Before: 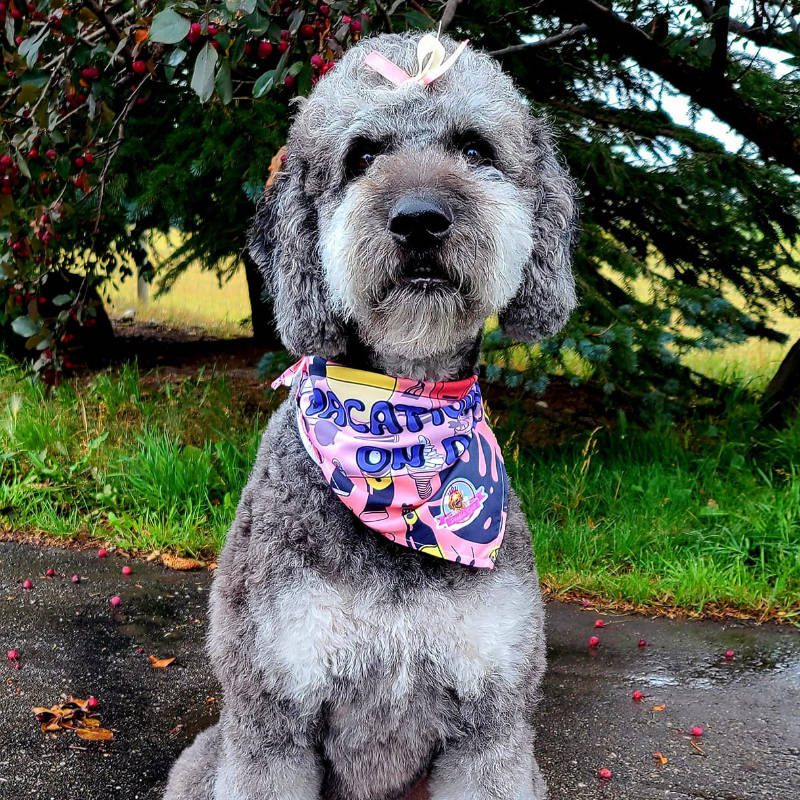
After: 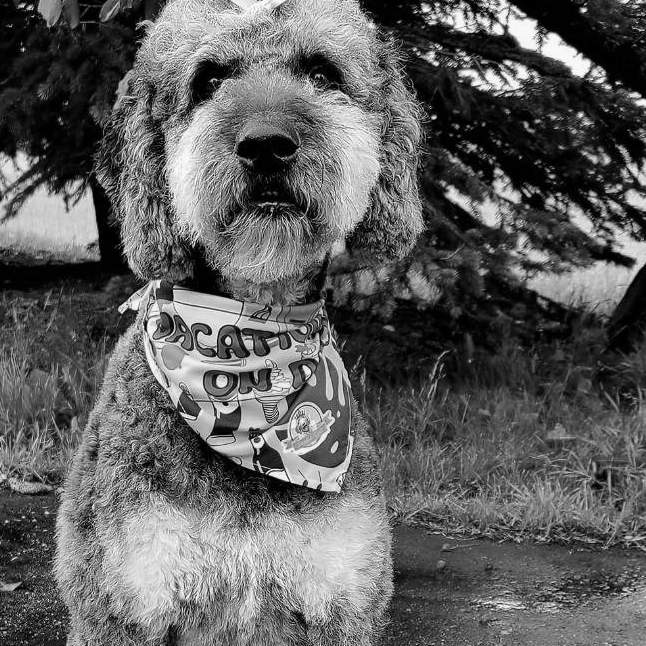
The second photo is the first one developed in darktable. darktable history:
color calibration: output R [0.946, 0.065, -0.013, 0], output G [-0.246, 1.264, -0.017, 0], output B [0.046, -0.098, 1.05, 0], illuminant custom, x 0.344, y 0.359, temperature 5045.54 K
monochrome: a 16.06, b 15.48, size 1
crop: left 19.159%, top 9.58%, bottom 9.58%
